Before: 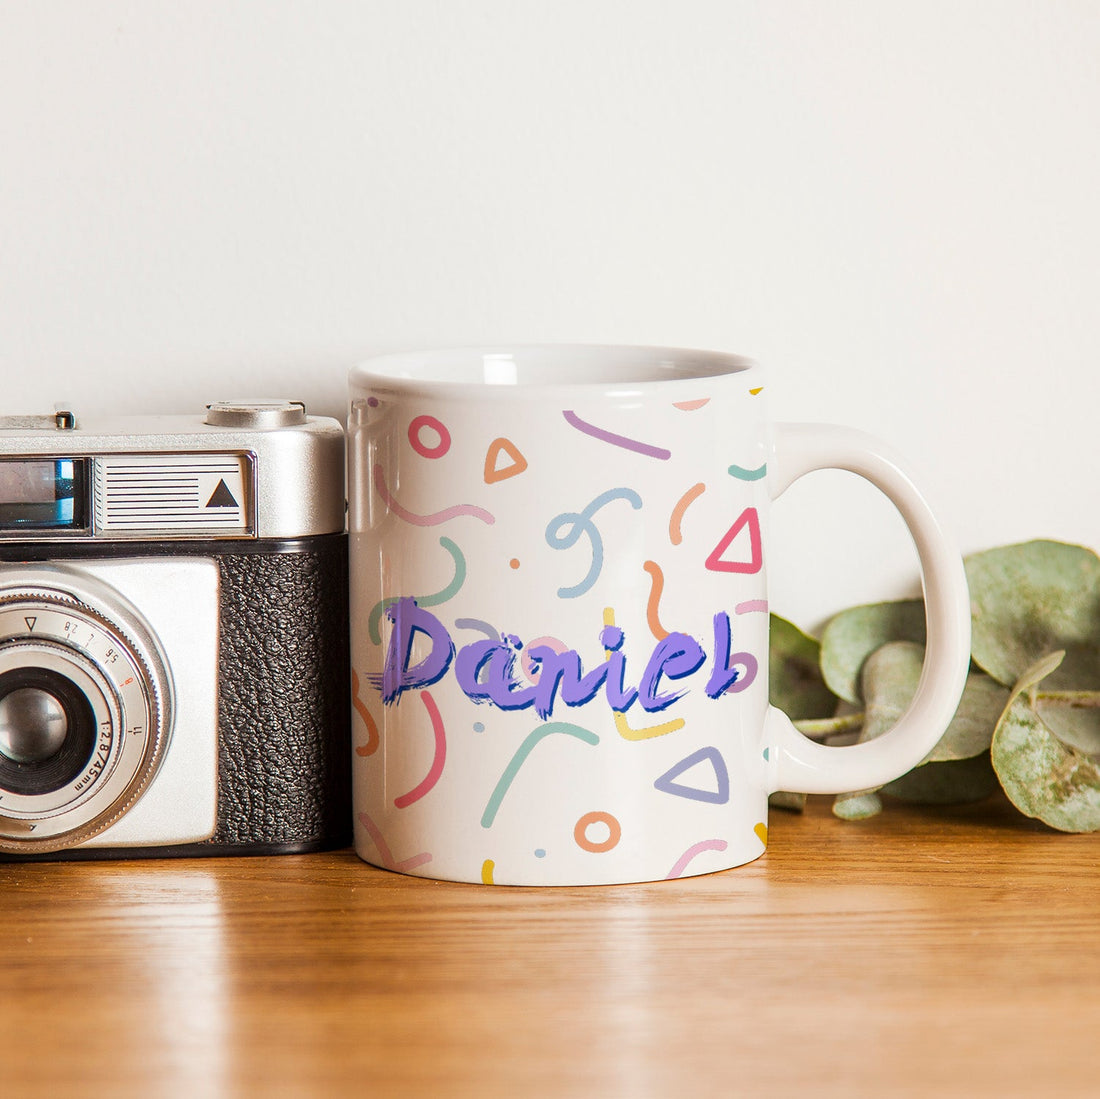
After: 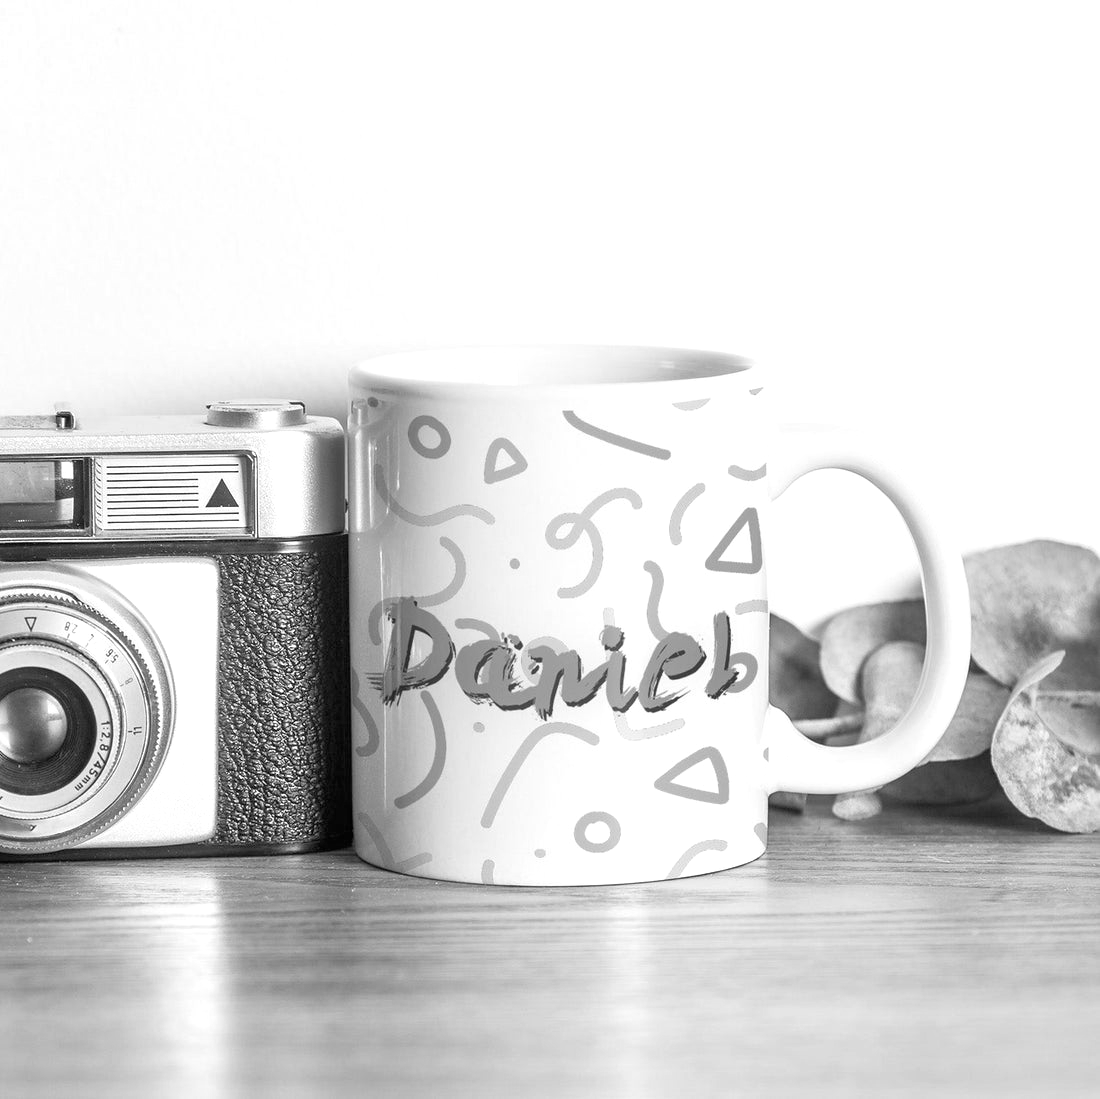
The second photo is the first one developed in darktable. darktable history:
monochrome: a 30.25, b 92.03
tone equalizer: -8 EV 1 EV, -7 EV 1 EV, -6 EV 1 EV, -5 EV 1 EV, -4 EV 1 EV, -3 EV 0.75 EV, -2 EV 0.5 EV, -1 EV 0.25 EV
exposure: black level correction 0, exposure 0.5 EV, compensate highlight preservation false
